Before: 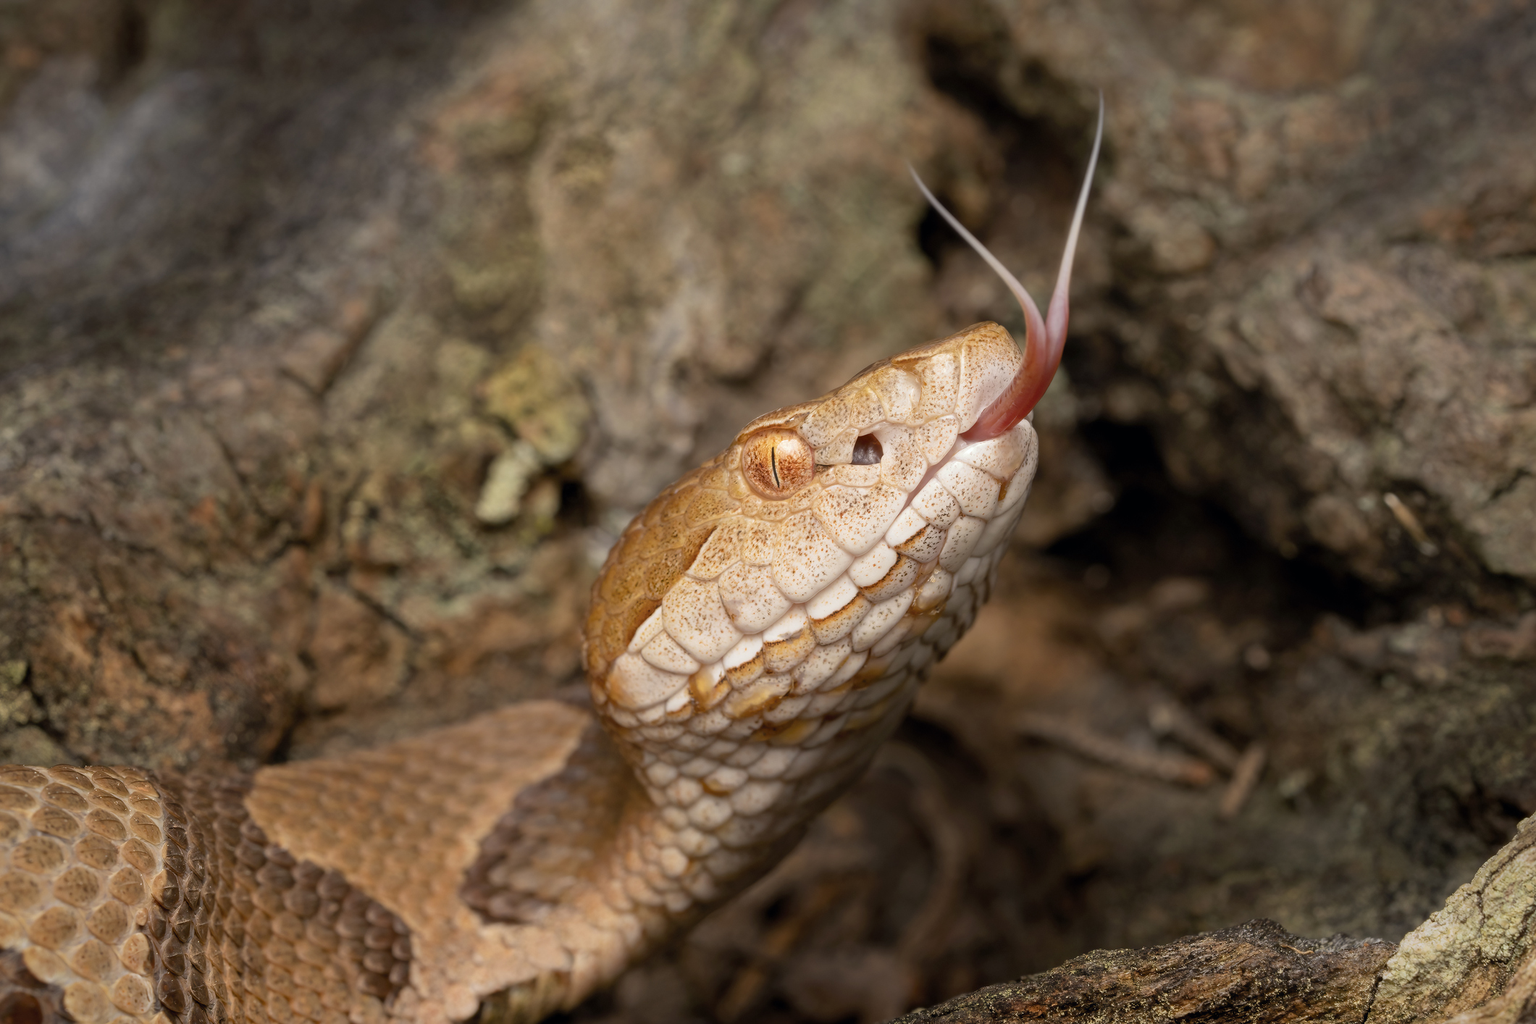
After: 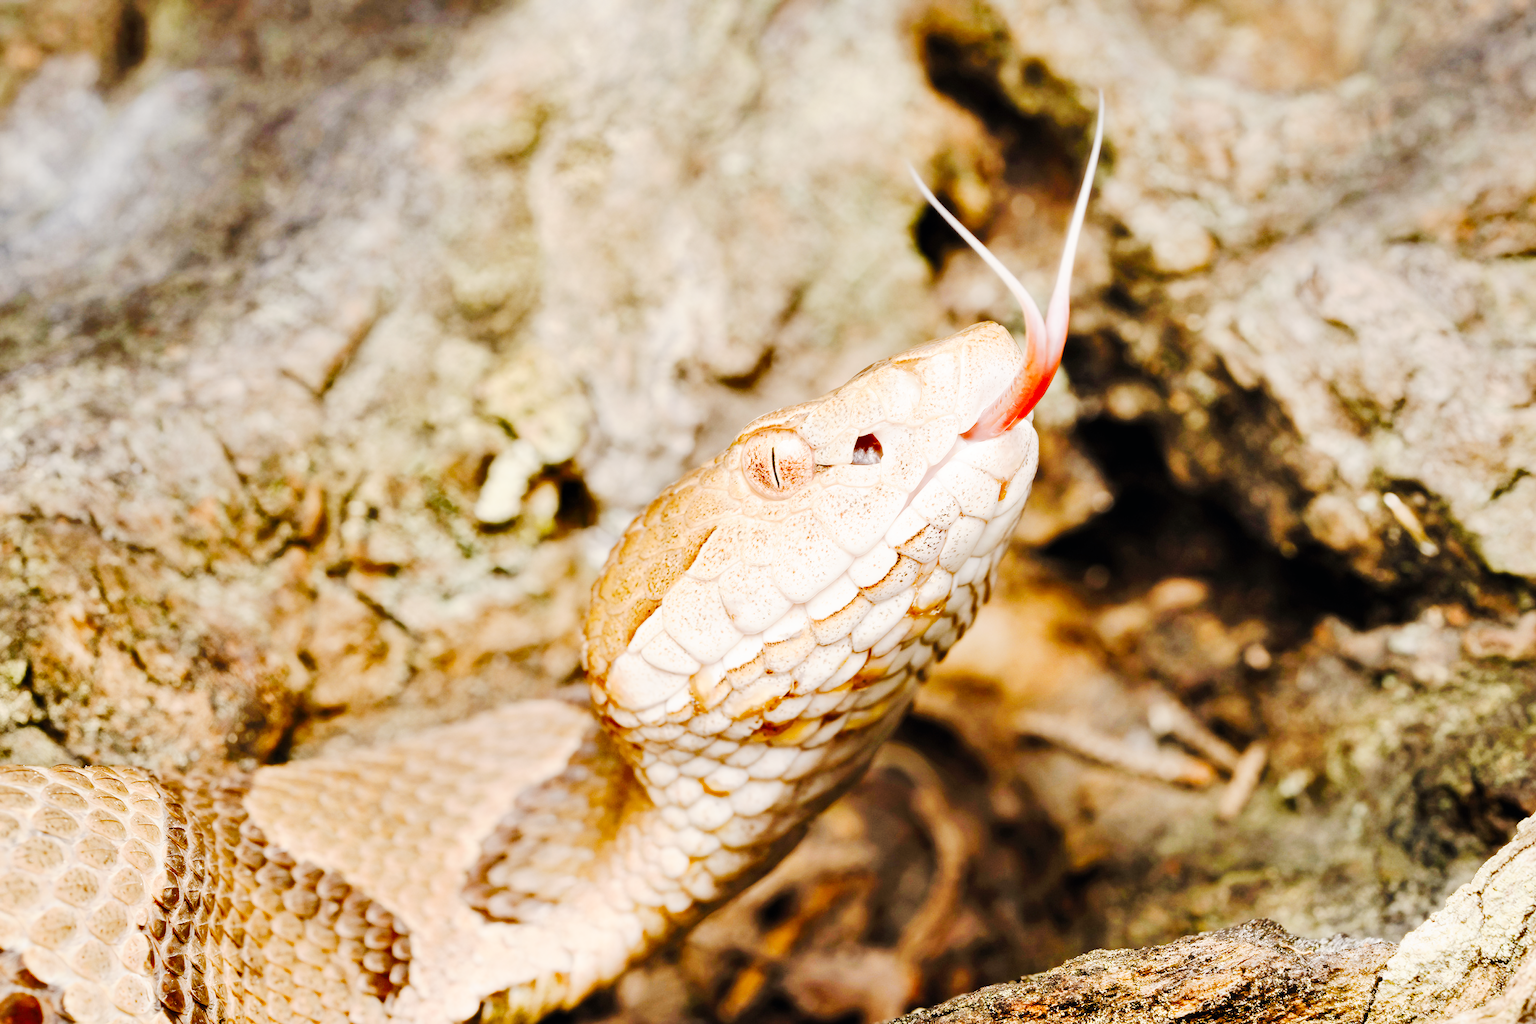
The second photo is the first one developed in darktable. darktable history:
filmic rgb: black relative exposure -7.65 EV, white relative exposure 4.56 EV, hardness 3.61
exposure: black level correction 0, exposure 1.9 EV, compensate highlight preservation false
tone curve: curves: ch0 [(0, 0) (0.003, 0.005) (0.011, 0.011) (0.025, 0.02) (0.044, 0.03) (0.069, 0.041) (0.1, 0.062) (0.136, 0.089) (0.177, 0.135) (0.224, 0.189) (0.277, 0.259) (0.335, 0.373) (0.399, 0.499) (0.468, 0.622) (0.543, 0.724) (0.623, 0.807) (0.709, 0.868) (0.801, 0.916) (0.898, 0.964) (1, 1)], preserve colors none
shadows and highlights: soften with gaussian
color balance rgb: perceptual saturation grading › global saturation 20%, perceptual saturation grading › highlights -25%, perceptual saturation grading › shadows 50%, global vibrance -25%
